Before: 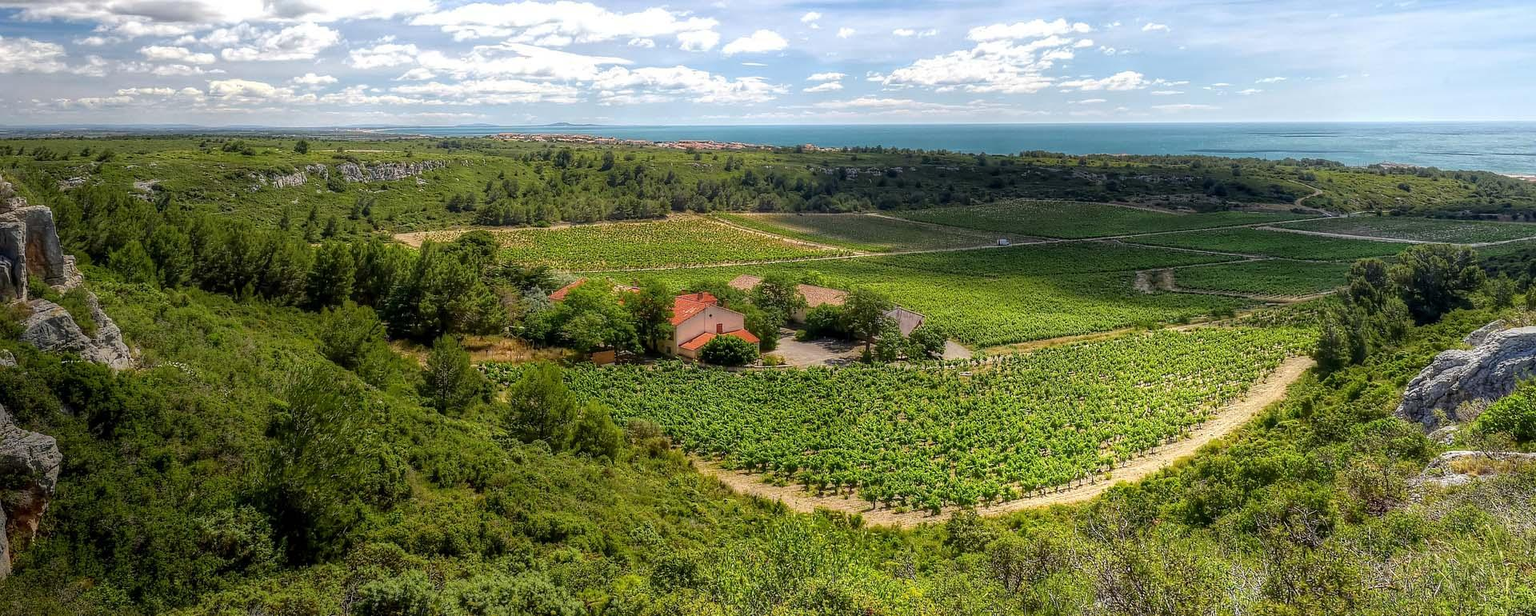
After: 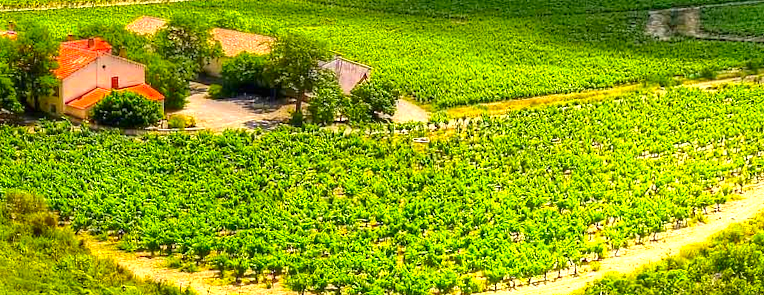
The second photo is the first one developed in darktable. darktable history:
rotate and perspective: rotation 0.062°, lens shift (vertical) 0.115, lens shift (horizontal) -0.133, crop left 0.047, crop right 0.94, crop top 0.061, crop bottom 0.94
exposure: black level correction 0, exposure 1 EV, compensate exposure bias true, compensate highlight preservation false
color contrast: green-magenta contrast 1.55, blue-yellow contrast 1.83
crop: left 37.221%, top 45.169%, right 20.63%, bottom 13.777%
